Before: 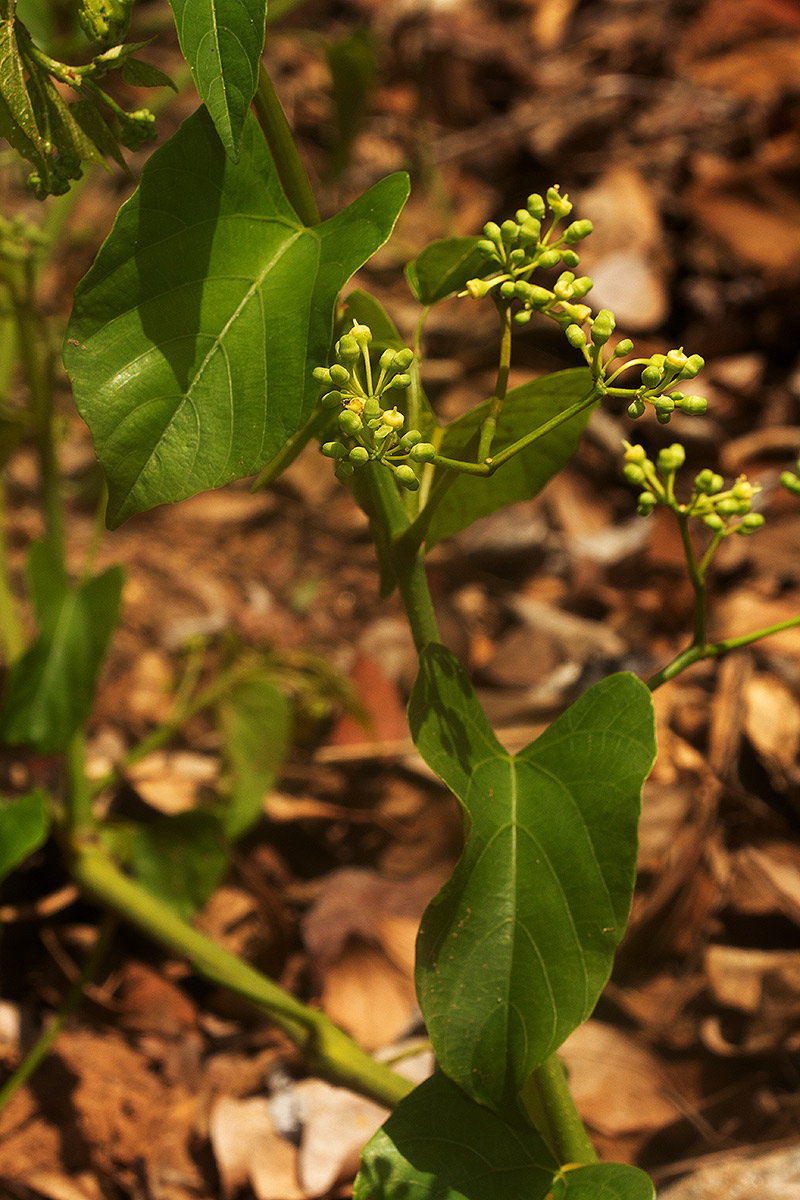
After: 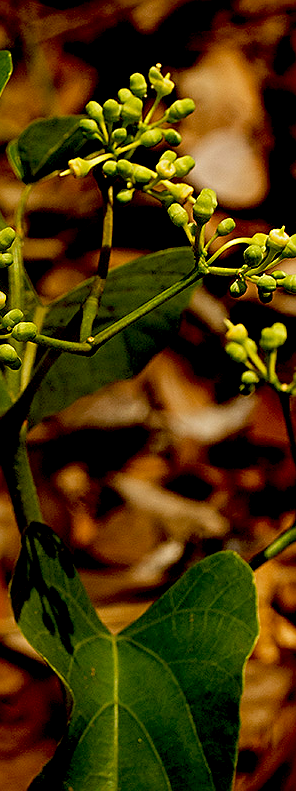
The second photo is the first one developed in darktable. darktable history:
exposure: black level correction 0.045, exposure -0.228 EV, compensate exposure bias true, compensate highlight preservation false
crop and rotate: left 49.842%, top 10.099%, right 13.077%, bottom 23.967%
sharpen: on, module defaults
